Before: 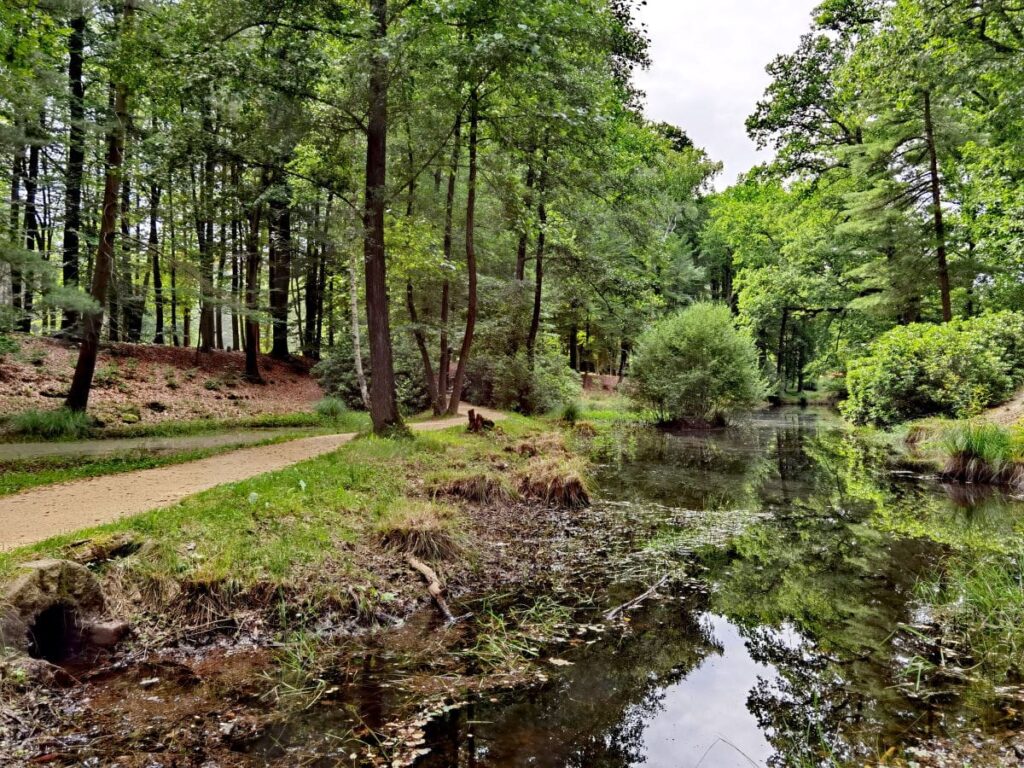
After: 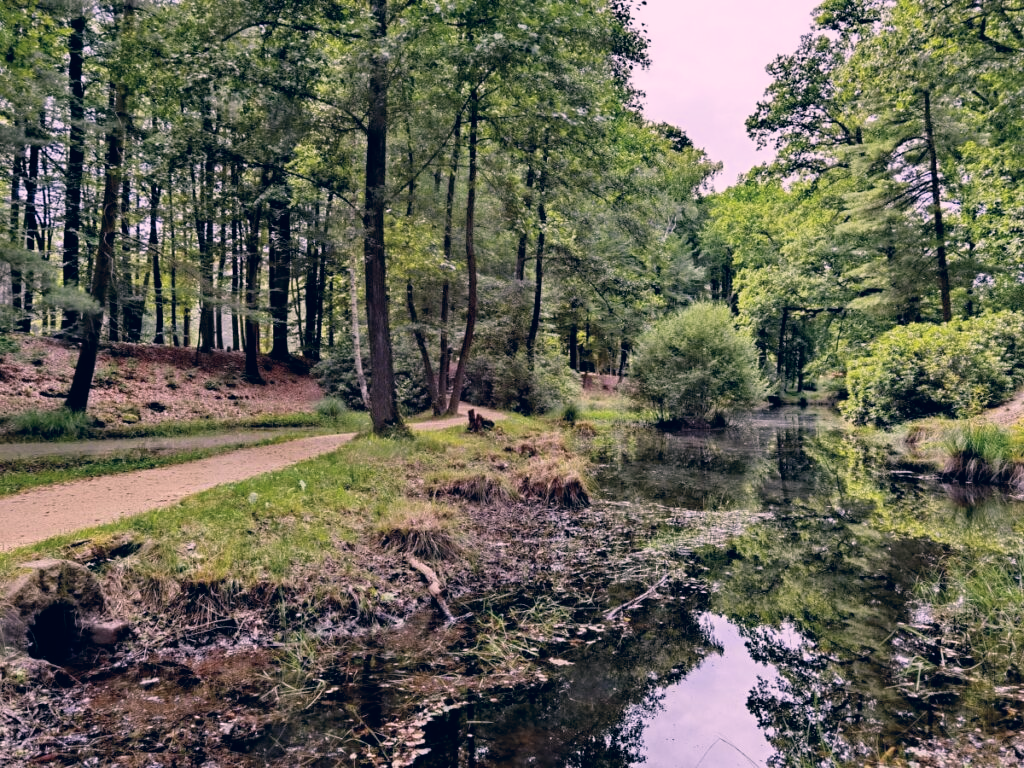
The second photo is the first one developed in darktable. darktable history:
filmic rgb: black relative exposure -9.5 EV, white relative exposure 3.02 EV, hardness 6.12
white balance: red 1.004, blue 1.096
color correction: highlights a* 14.46, highlights b* 5.85, shadows a* -5.53, shadows b* -15.24, saturation 0.85
